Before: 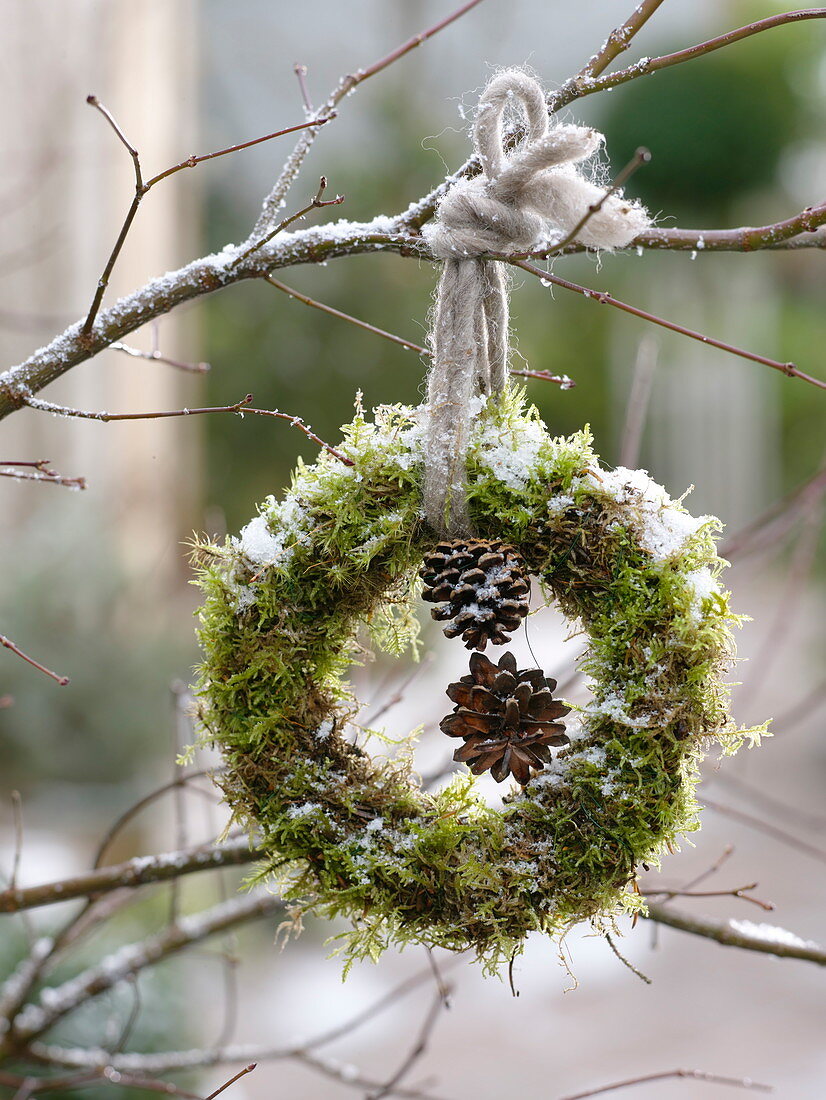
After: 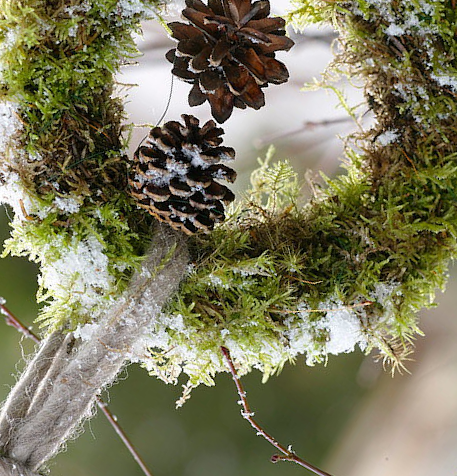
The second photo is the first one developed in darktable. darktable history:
crop and rotate: angle 147.85°, left 9.178%, top 15.643%, right 4.59%, bottom 17.009%
